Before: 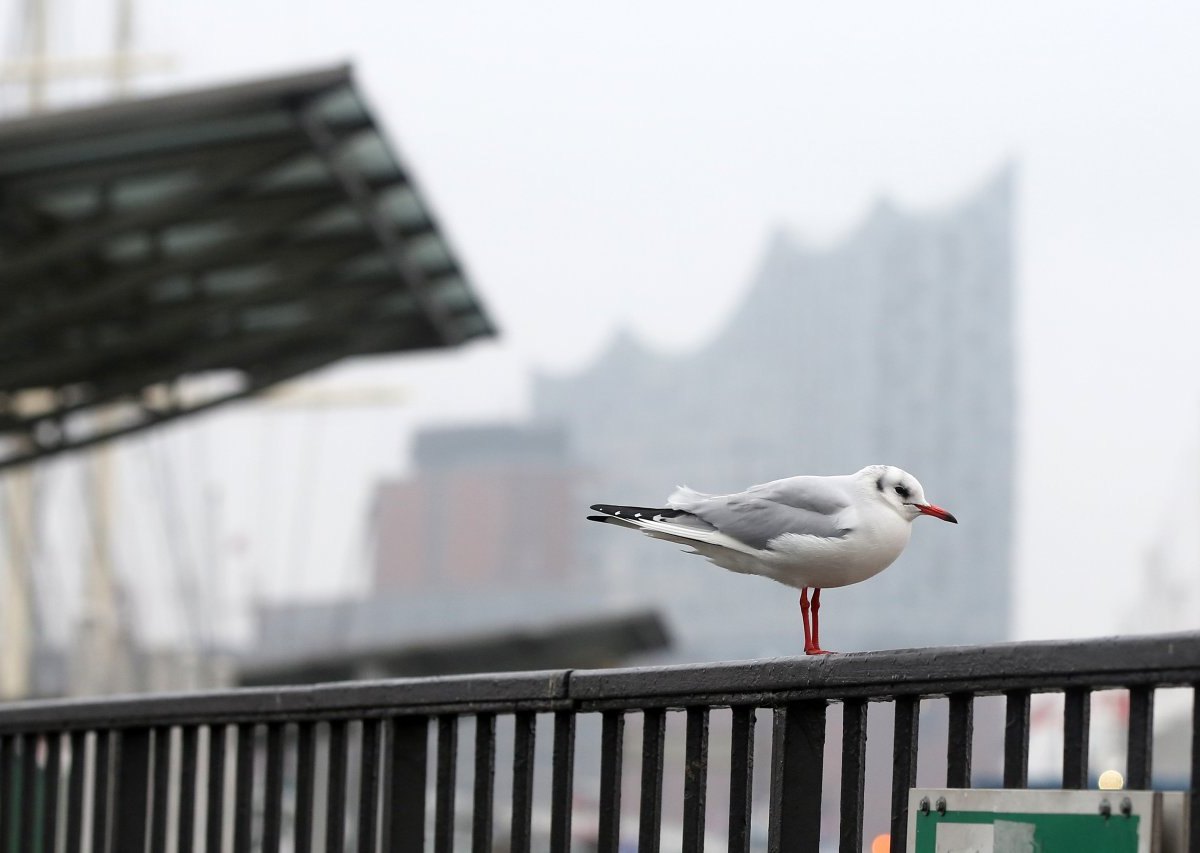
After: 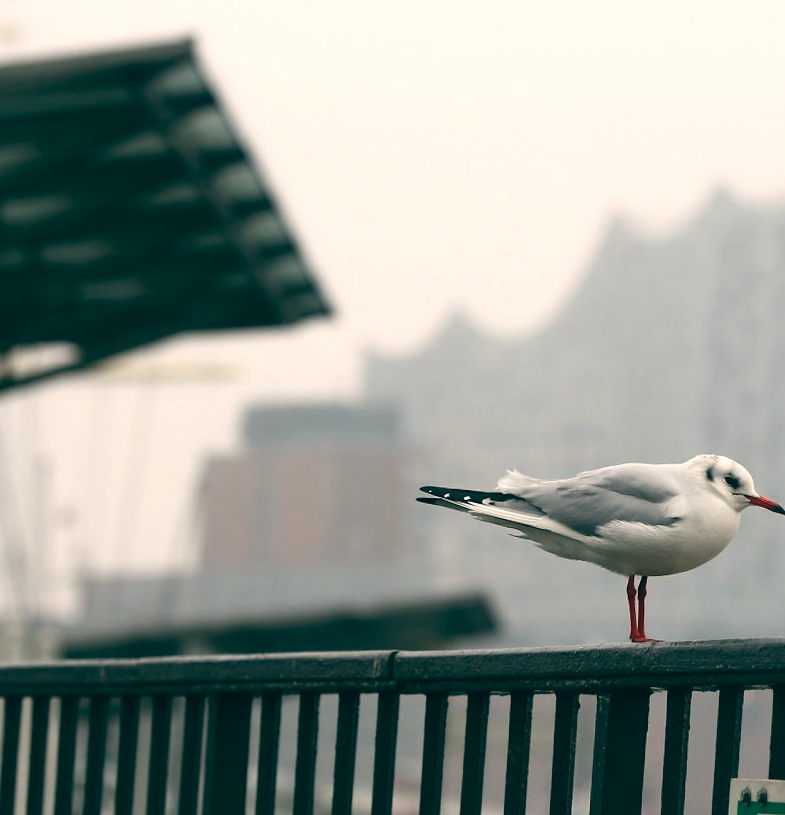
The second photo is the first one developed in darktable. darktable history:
crop and rotate: left 13.409%, right 19.924%
color balance: lift [1.005, 0.99, 1.007, 1.01], gamma [1, 0.979, 1.011, 1.021], gain [0.923, 1.098, 1.025, 0.902], input saturation 90.45%, contrast 7.73%, output saturation 105.91%
contrast brightness saturation: brightness -0.09
rotate and perspective: rotation 1.57°, crop left 0.018, crop right 0.982, crop top 0.039, crop bottom 0.961
